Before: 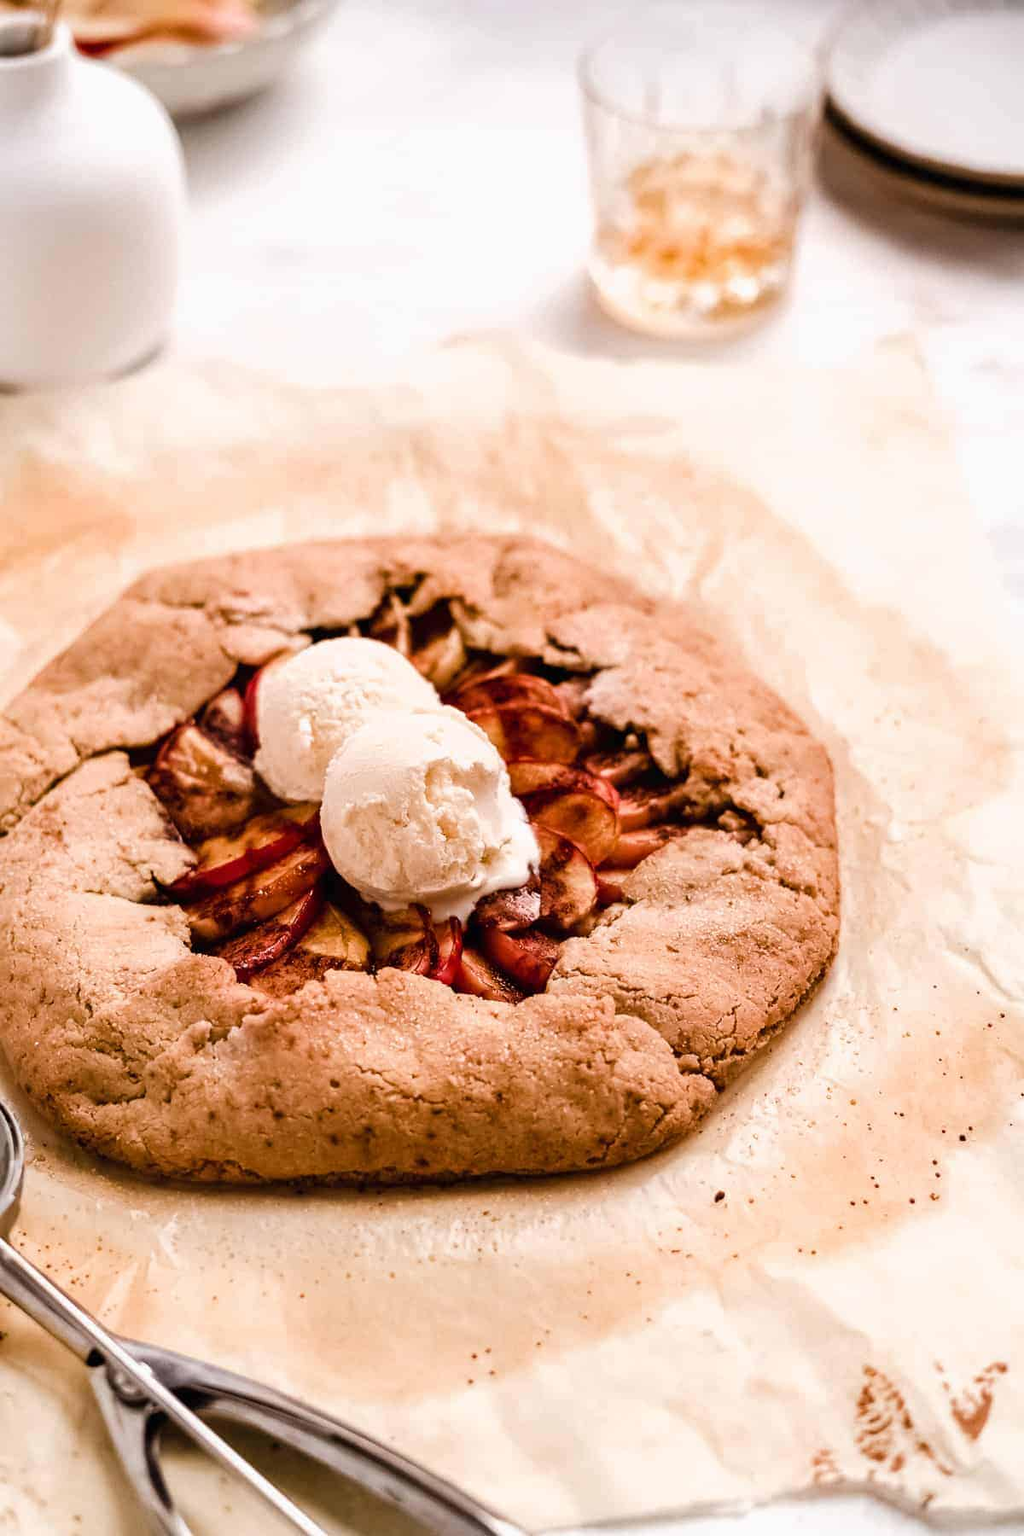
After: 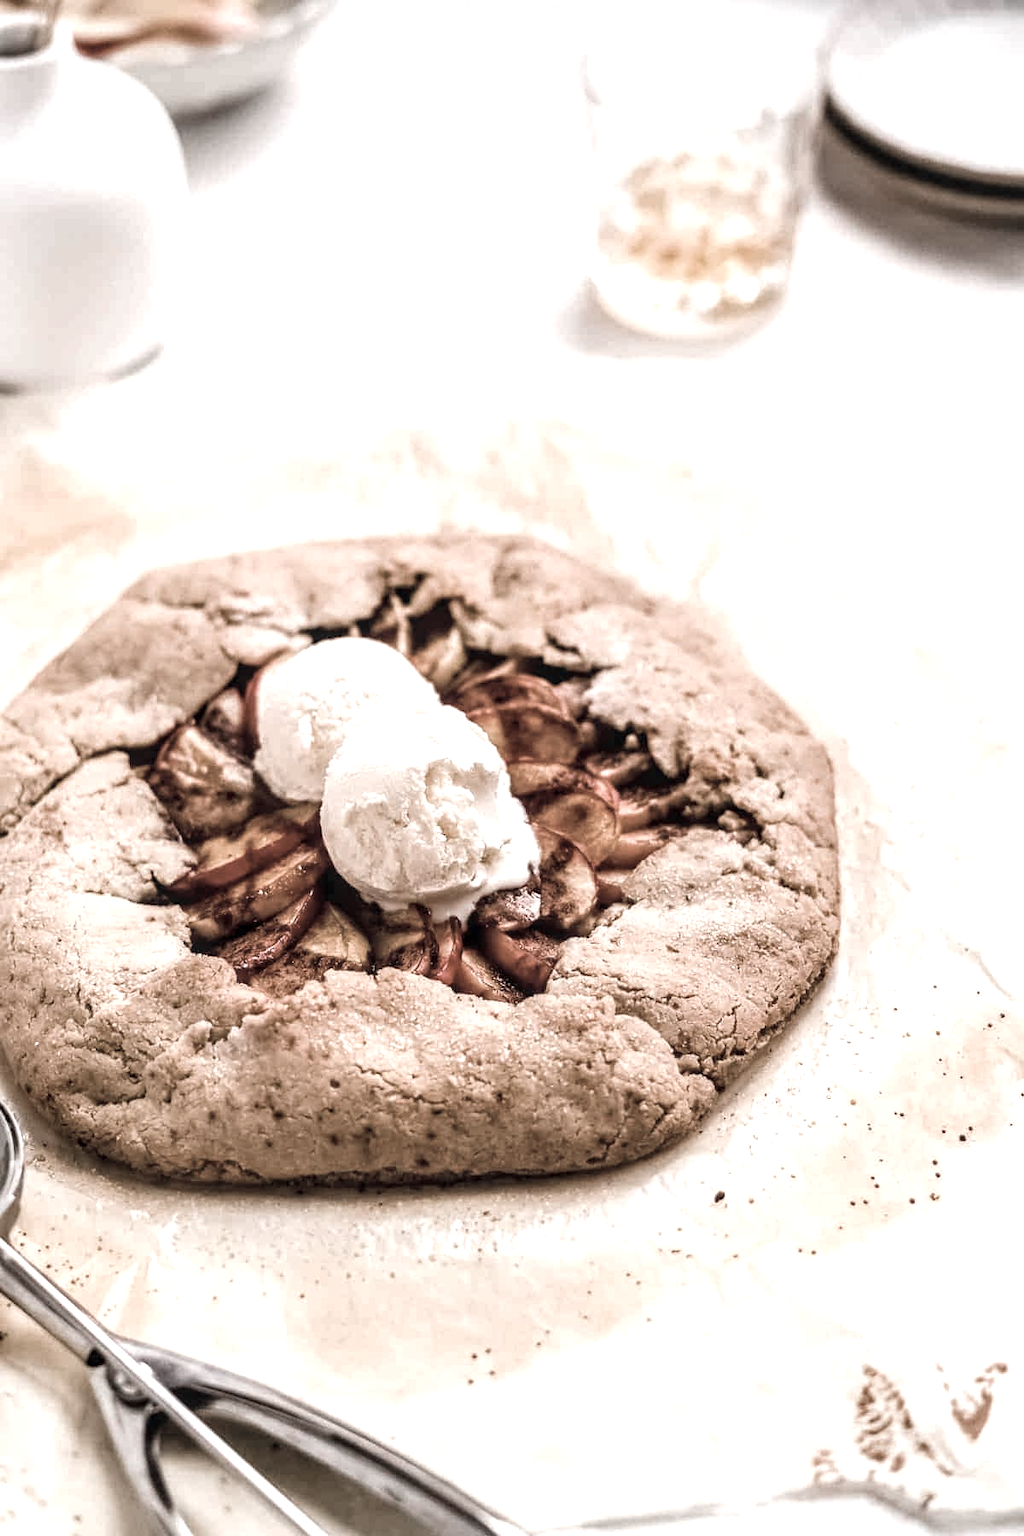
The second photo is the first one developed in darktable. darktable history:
local contrast: on, module defaults
color zones: curves: ch1 [(0.238, 0.163) (0.476, 0.2) (0.733, 0.322) (0.848, 0.134)]
exposure: black level correction 0.001, exposure 0.5 EV, compensate exposure bias true, compensate highlight preservation false
